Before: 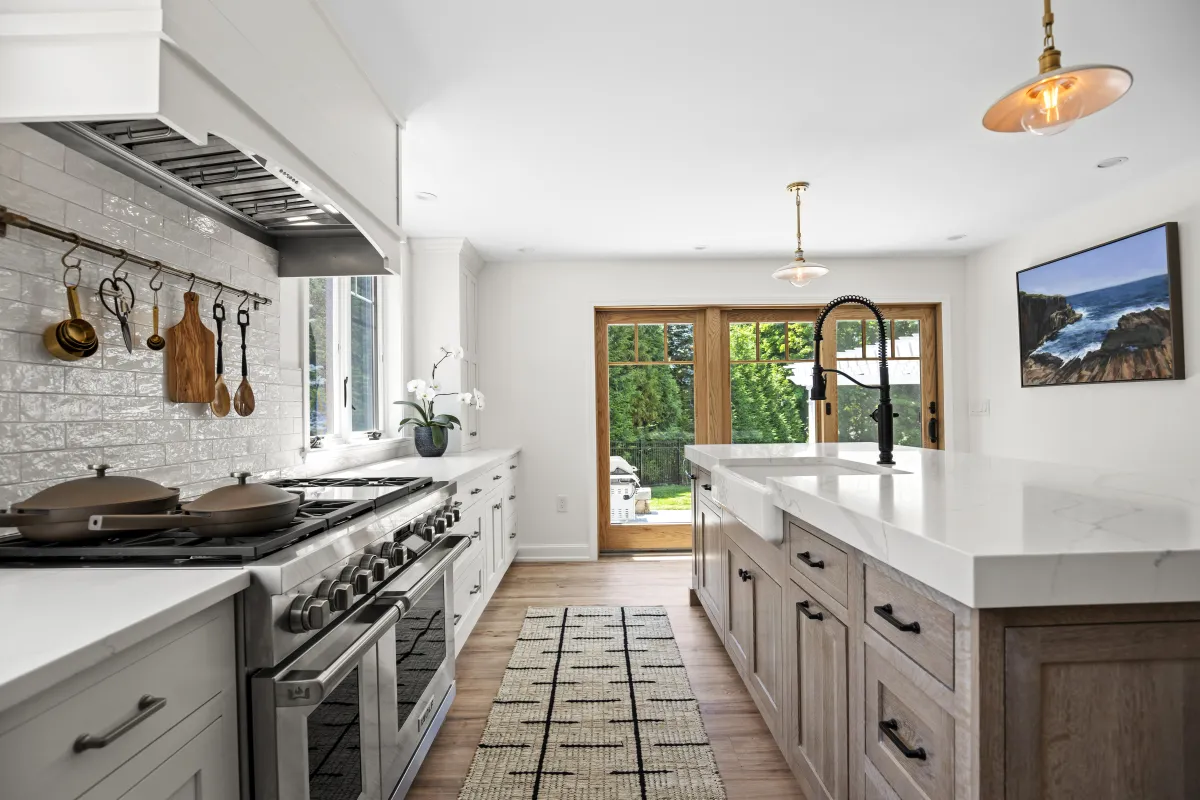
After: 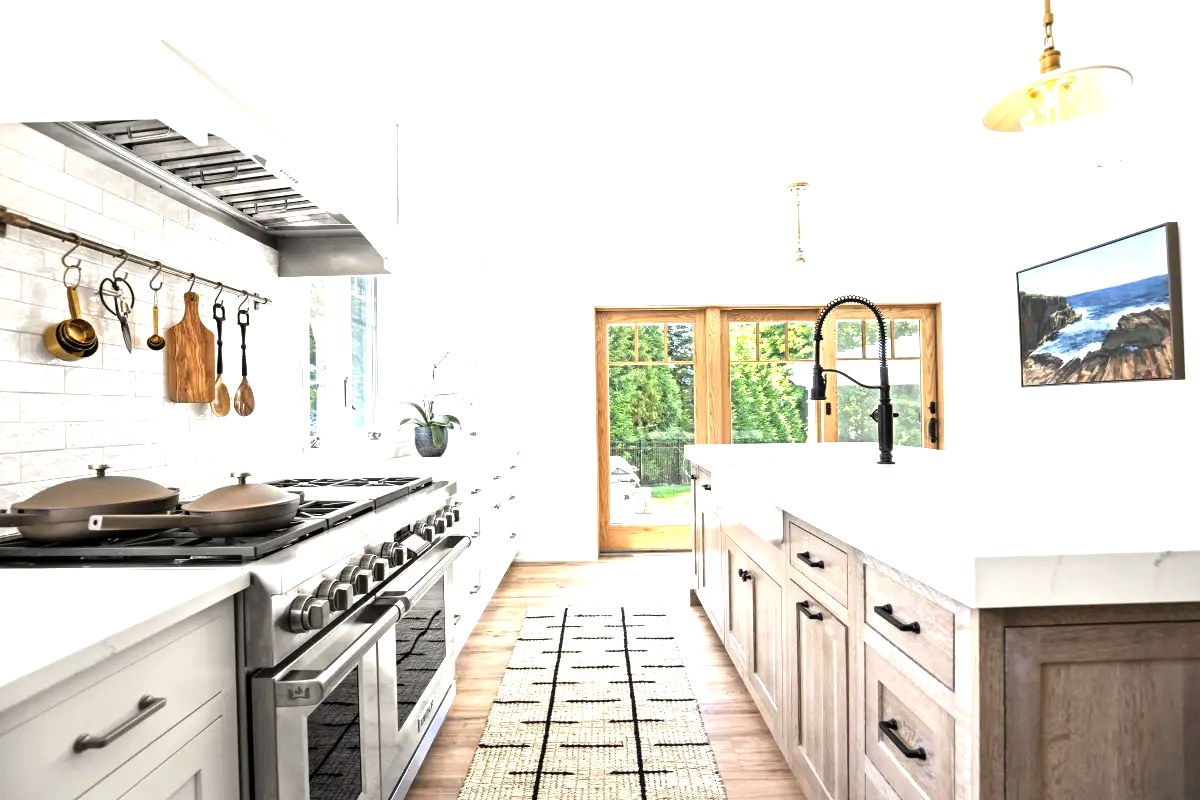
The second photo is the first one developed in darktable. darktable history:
tone equalizer: -8 EV -0.754 EV, -7 EV -0.73 EV, -6 EV -0.622 EV, -5 EV -0.419 EV, -3 EV 0.397 EV, -2 EV 0.6 EV, -1 EV 0.674 EV, +0 EV 0.77 EV
exposure: black level correction 0, exposure 0.889 EV, compensate exposure bias true, compensate highlight preservation false
